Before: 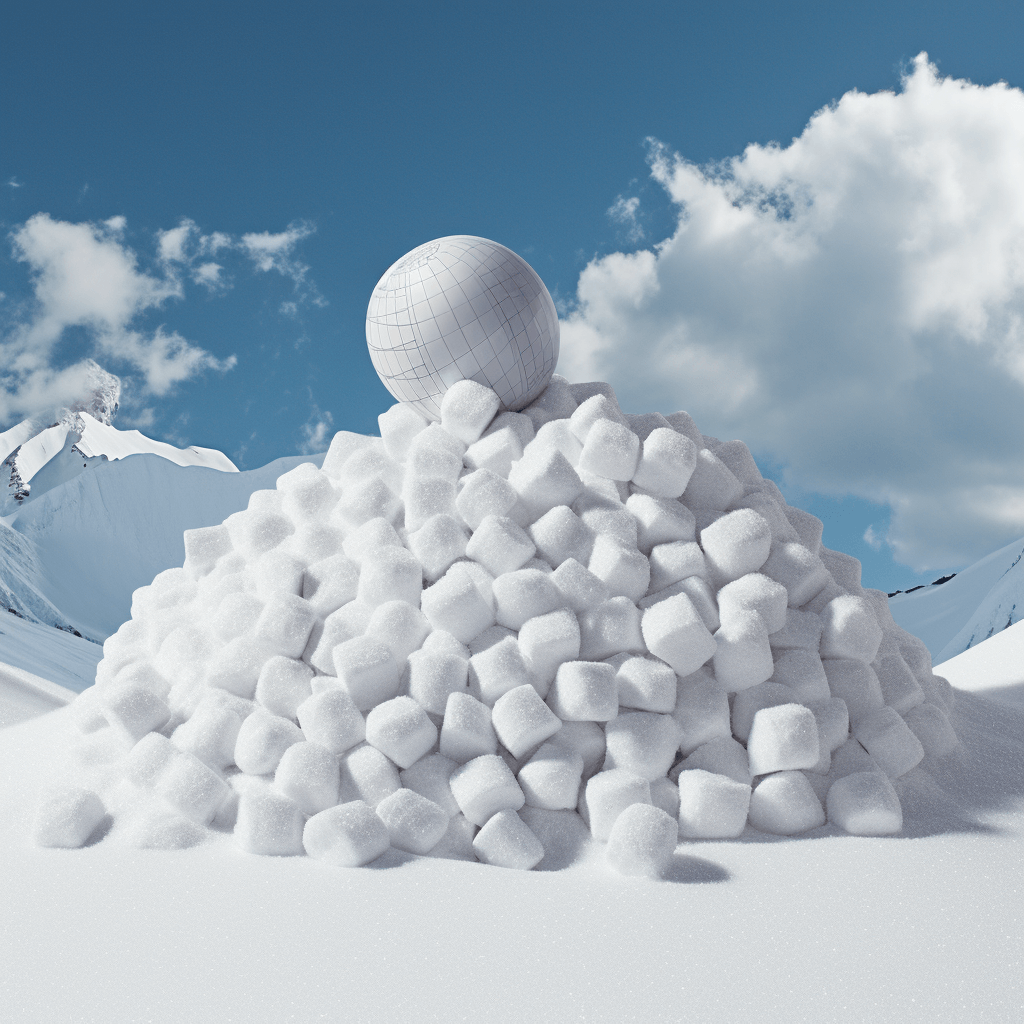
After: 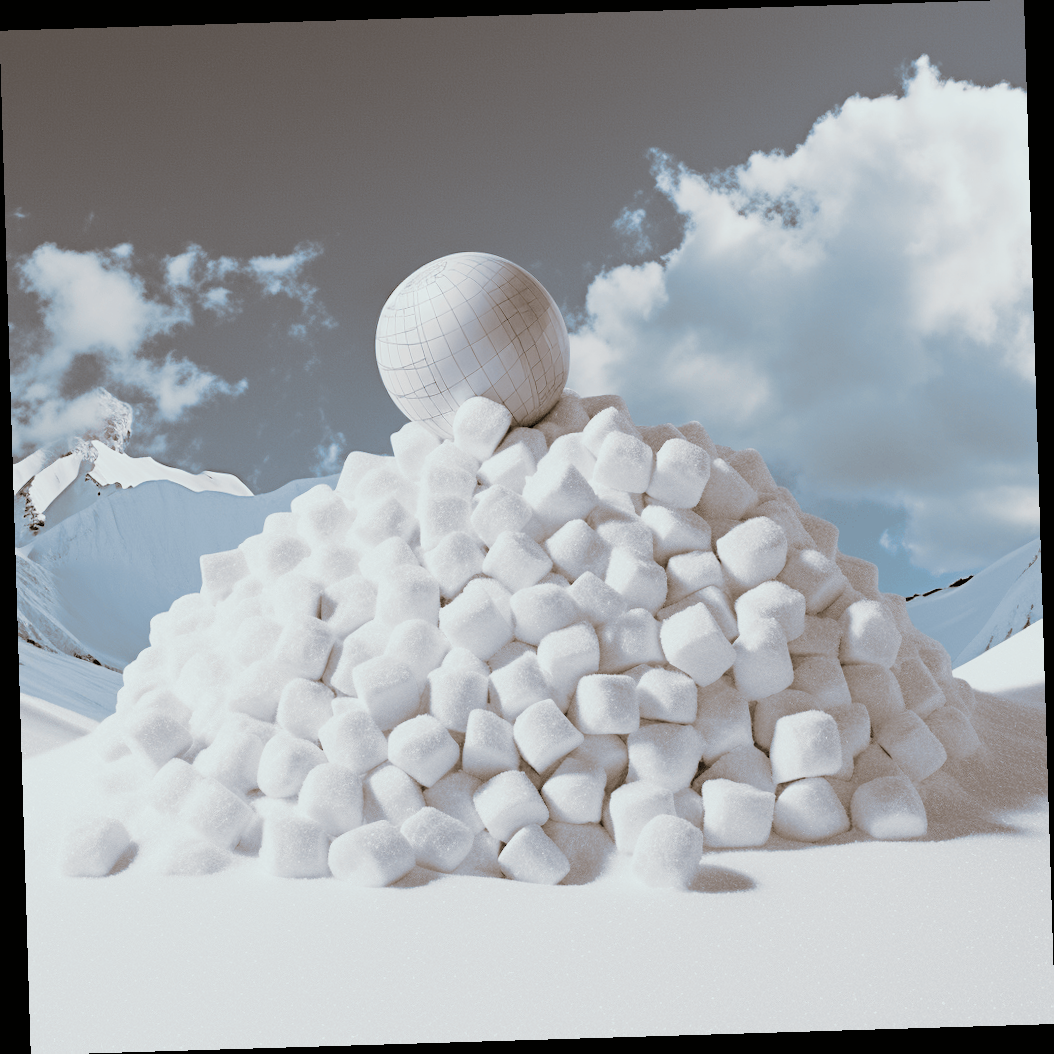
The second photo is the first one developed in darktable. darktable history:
exposure: compensate highlight preservation false
filmic rgb: black relative exposure -5 EV, white relative exposure 3.5 EV, hardness 3.19, contrast 1.4, highlights saturation mix -30%
rotate and perspective: rotation -1.75°, automatic cropping off
split-toning: shadows › hue 37.98°, highlights › hue 185.58°, balance -55.261
